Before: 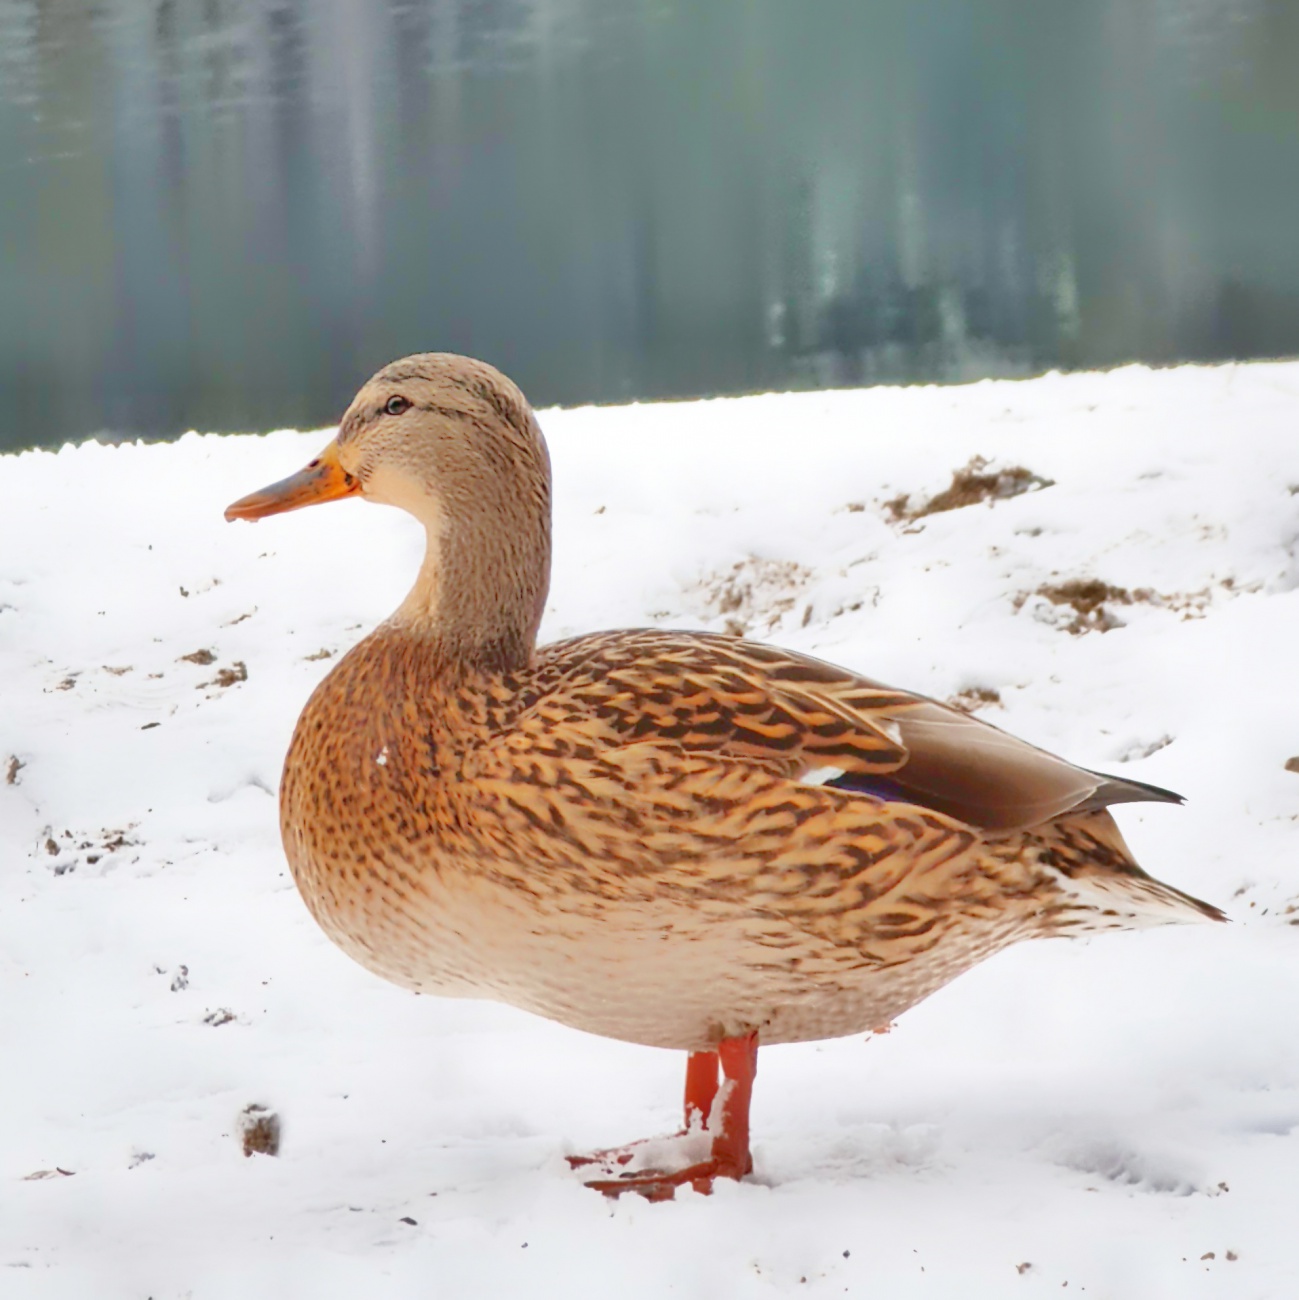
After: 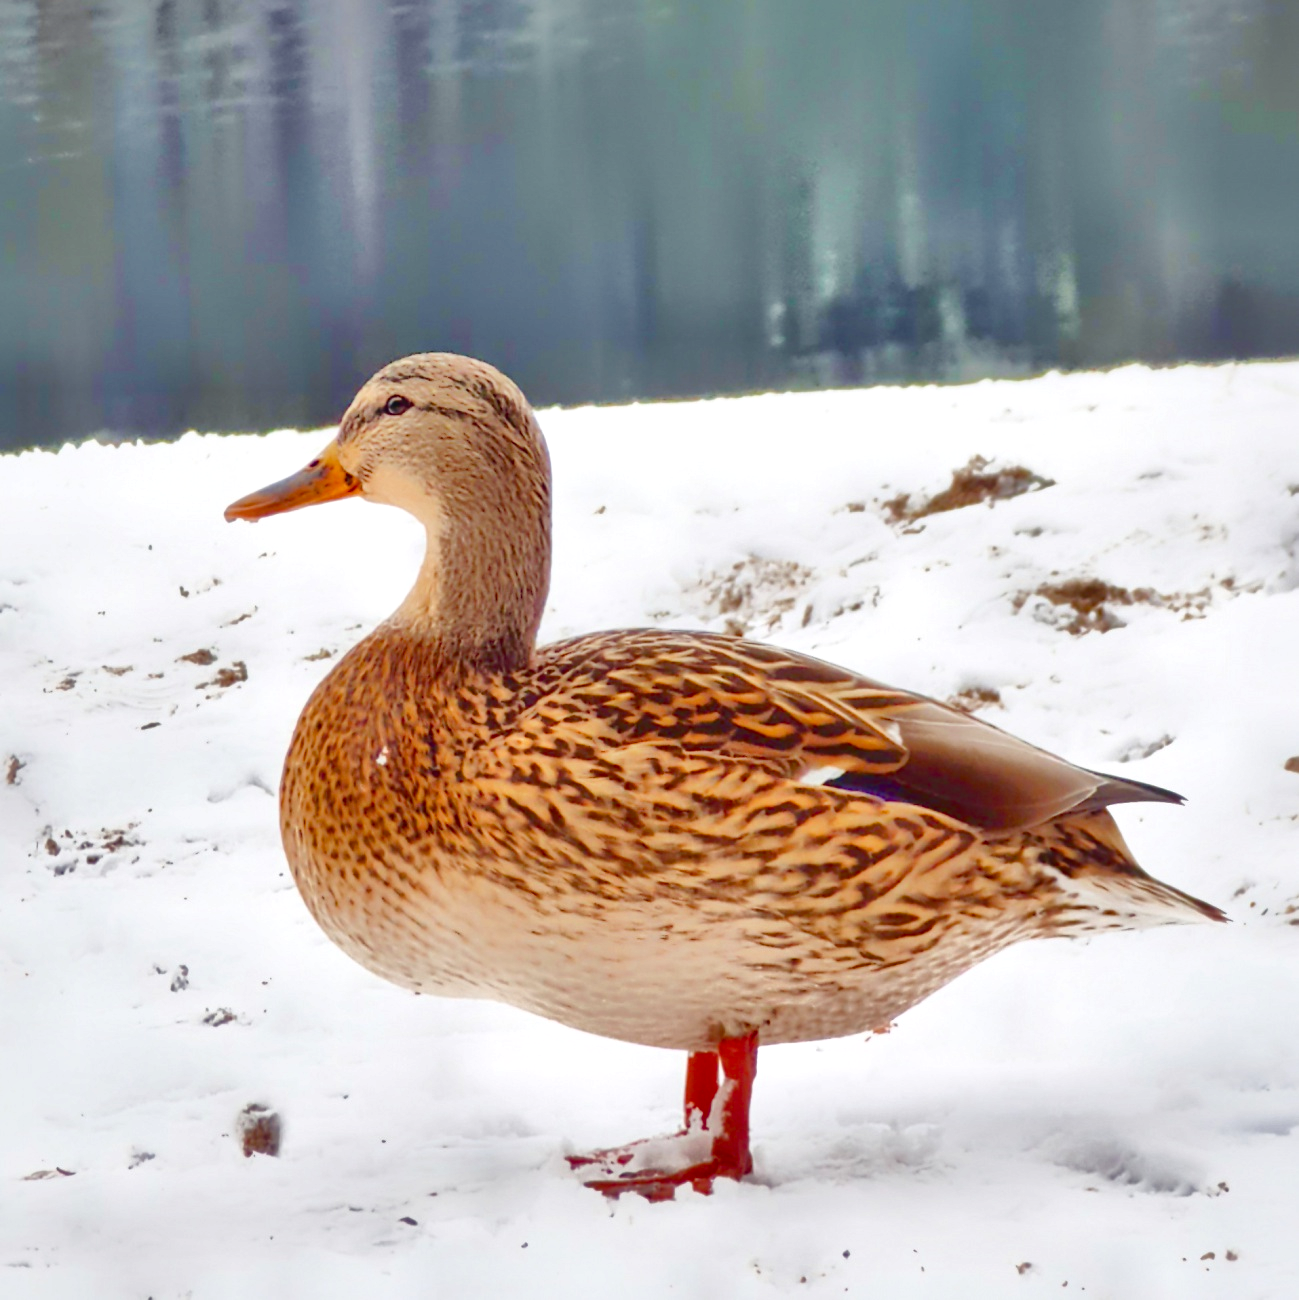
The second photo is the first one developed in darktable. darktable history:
local contrast: mode bilateral grid, contrast 20, coarseness 51, detail 162%, midtone range 0.2
color balance rgb: shadows lift › luminance -21.725%, shadows lift › chroma 8.842%, shadows lift › hue 284.81°, global offset › luminance 0.783%, perceptual saturation grading › global saturation 20%, perceptual saturation grading › highlights -25.832%, perceptual saturation grading › shadows 49.559%, global vibrance 20%
